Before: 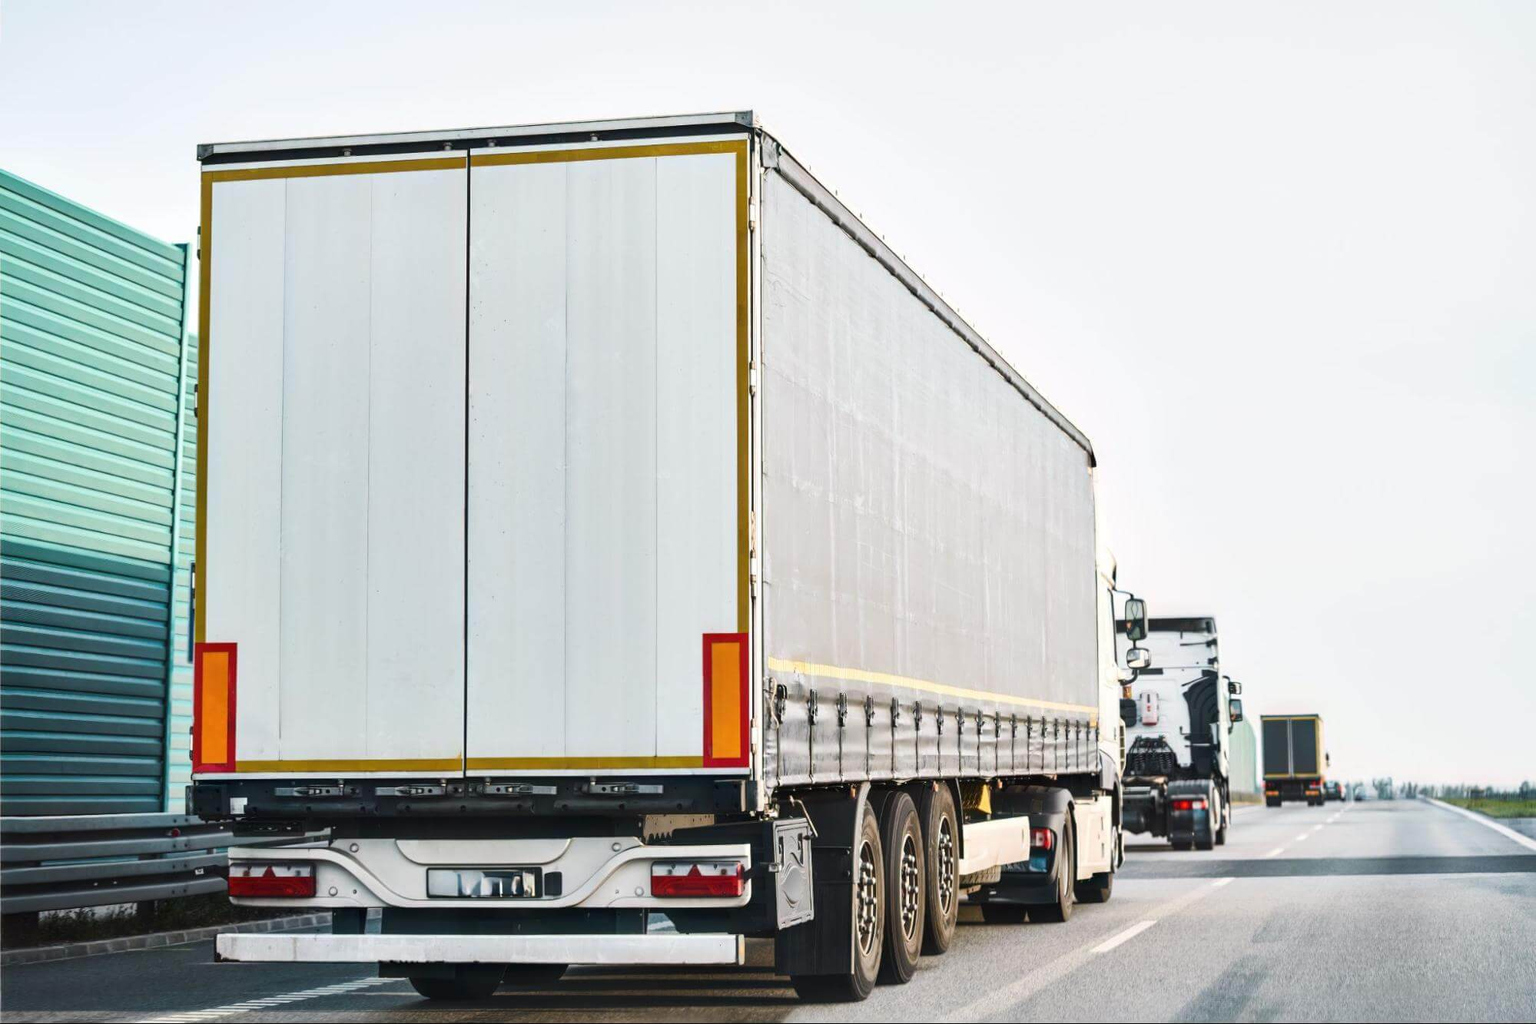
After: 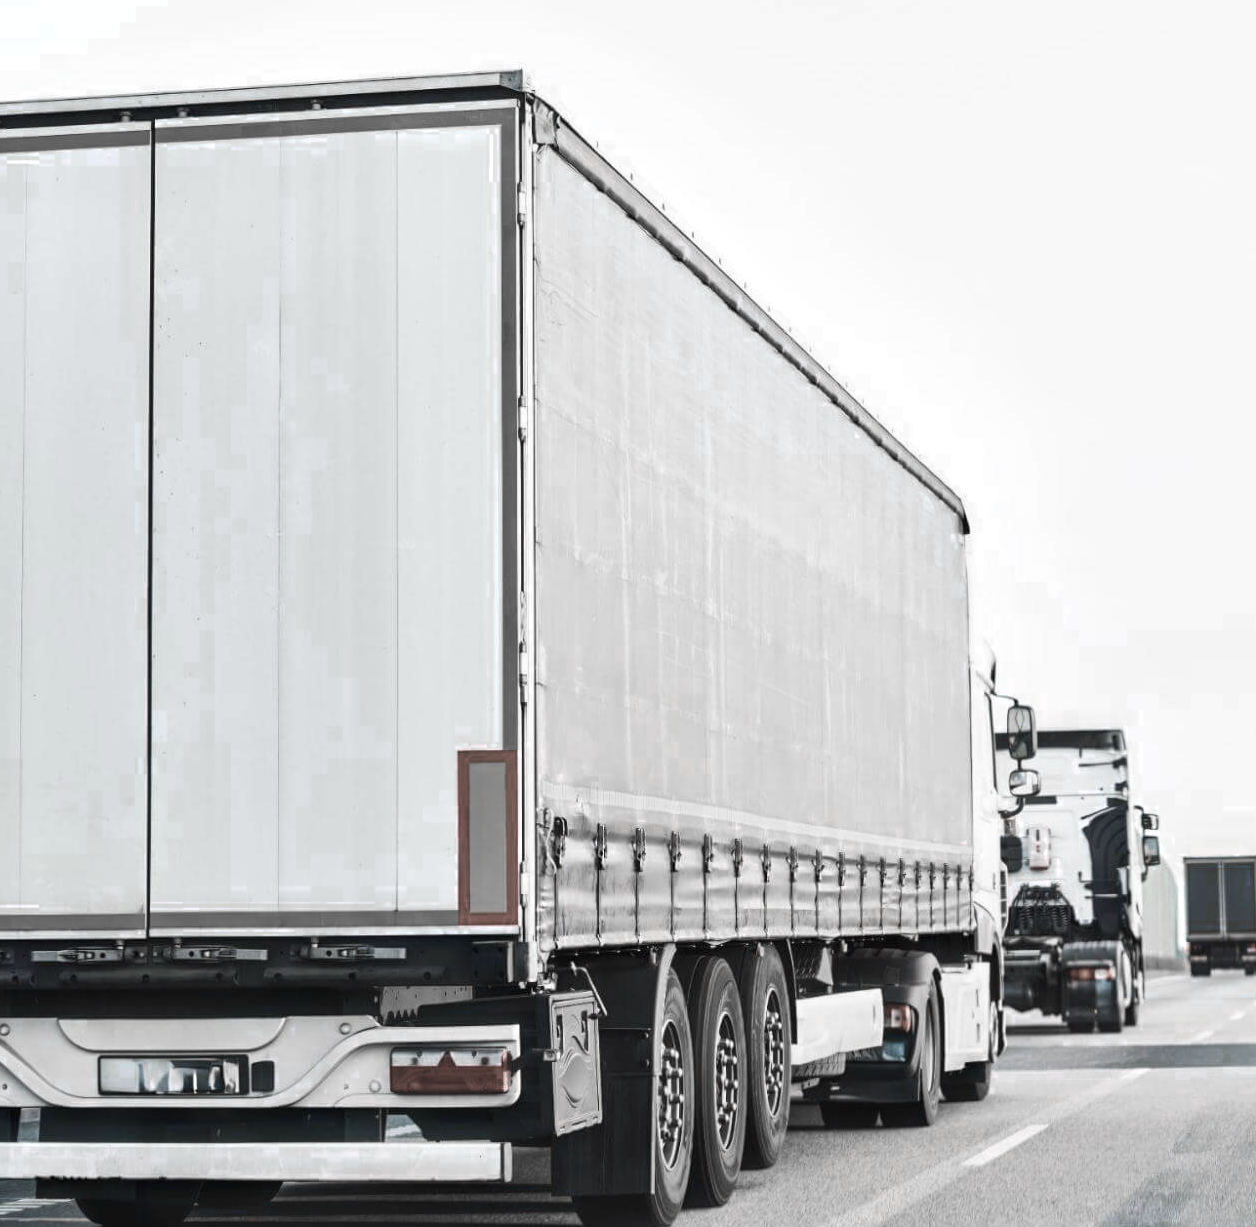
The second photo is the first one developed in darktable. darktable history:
crop and rotate: left 22.902%, top 5.622%, right 14.258%, bottom 2.265%
color zones: curves: ch0 [(0, 0.613) (0.01, 0.613) (0.245, 0.448) (0.498, 0.529) (0.642, 0.665) (0.879, 0.777) (0.99, 0.613)]; ch1 [(0, 0.272) (0.219, 0.127) (0.724, 0.346)], mix 39.49%
